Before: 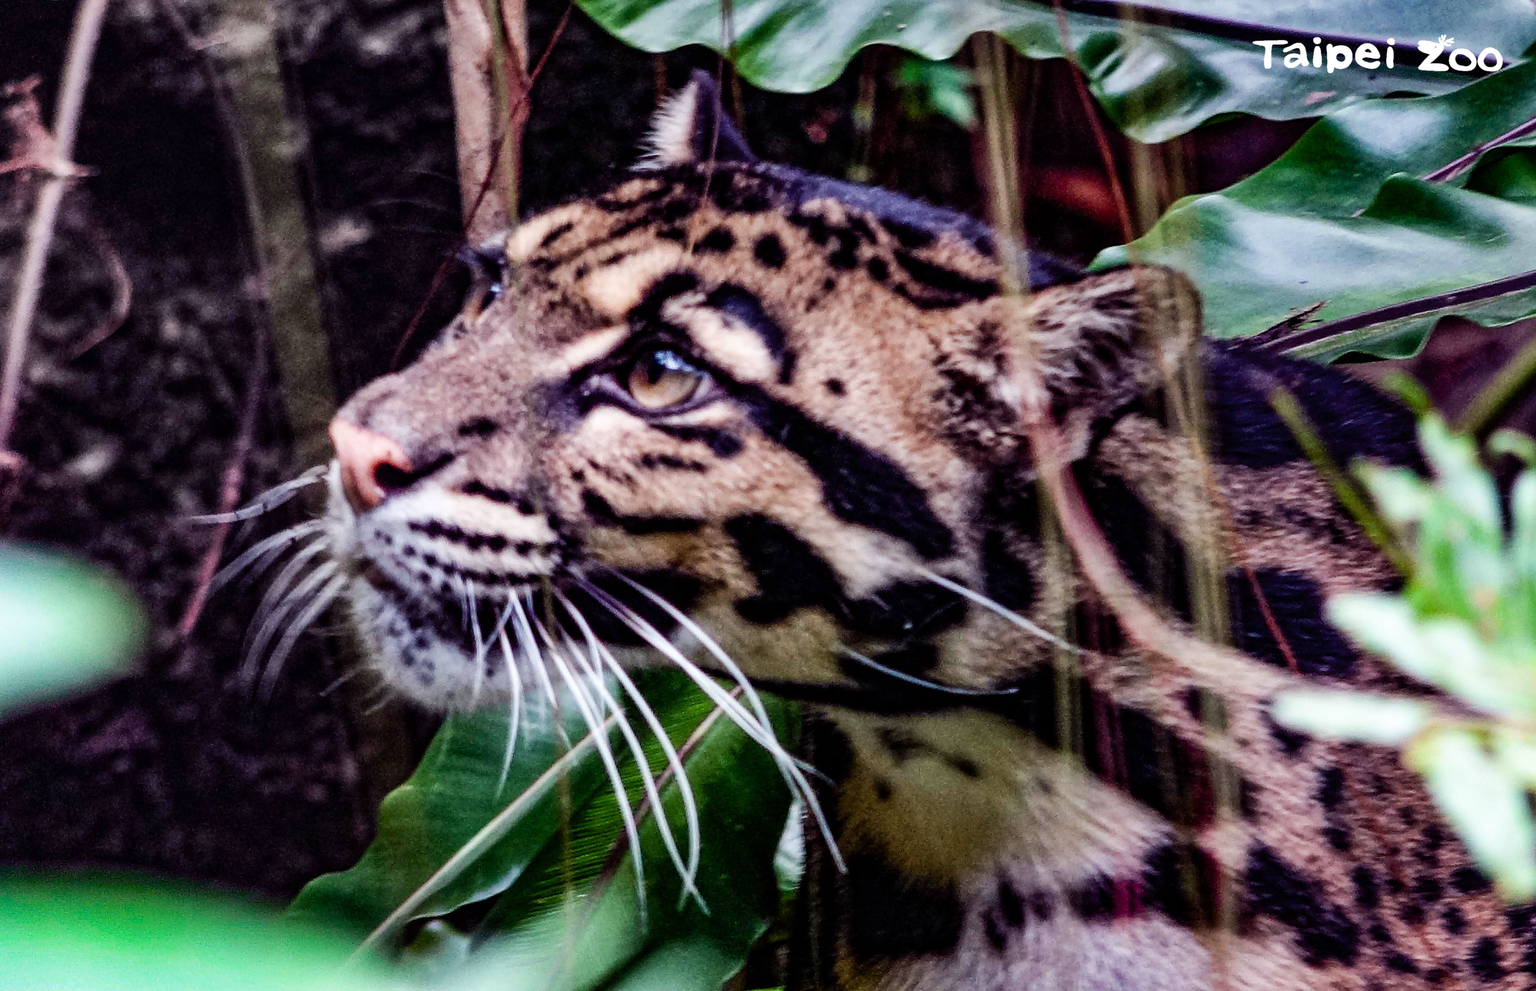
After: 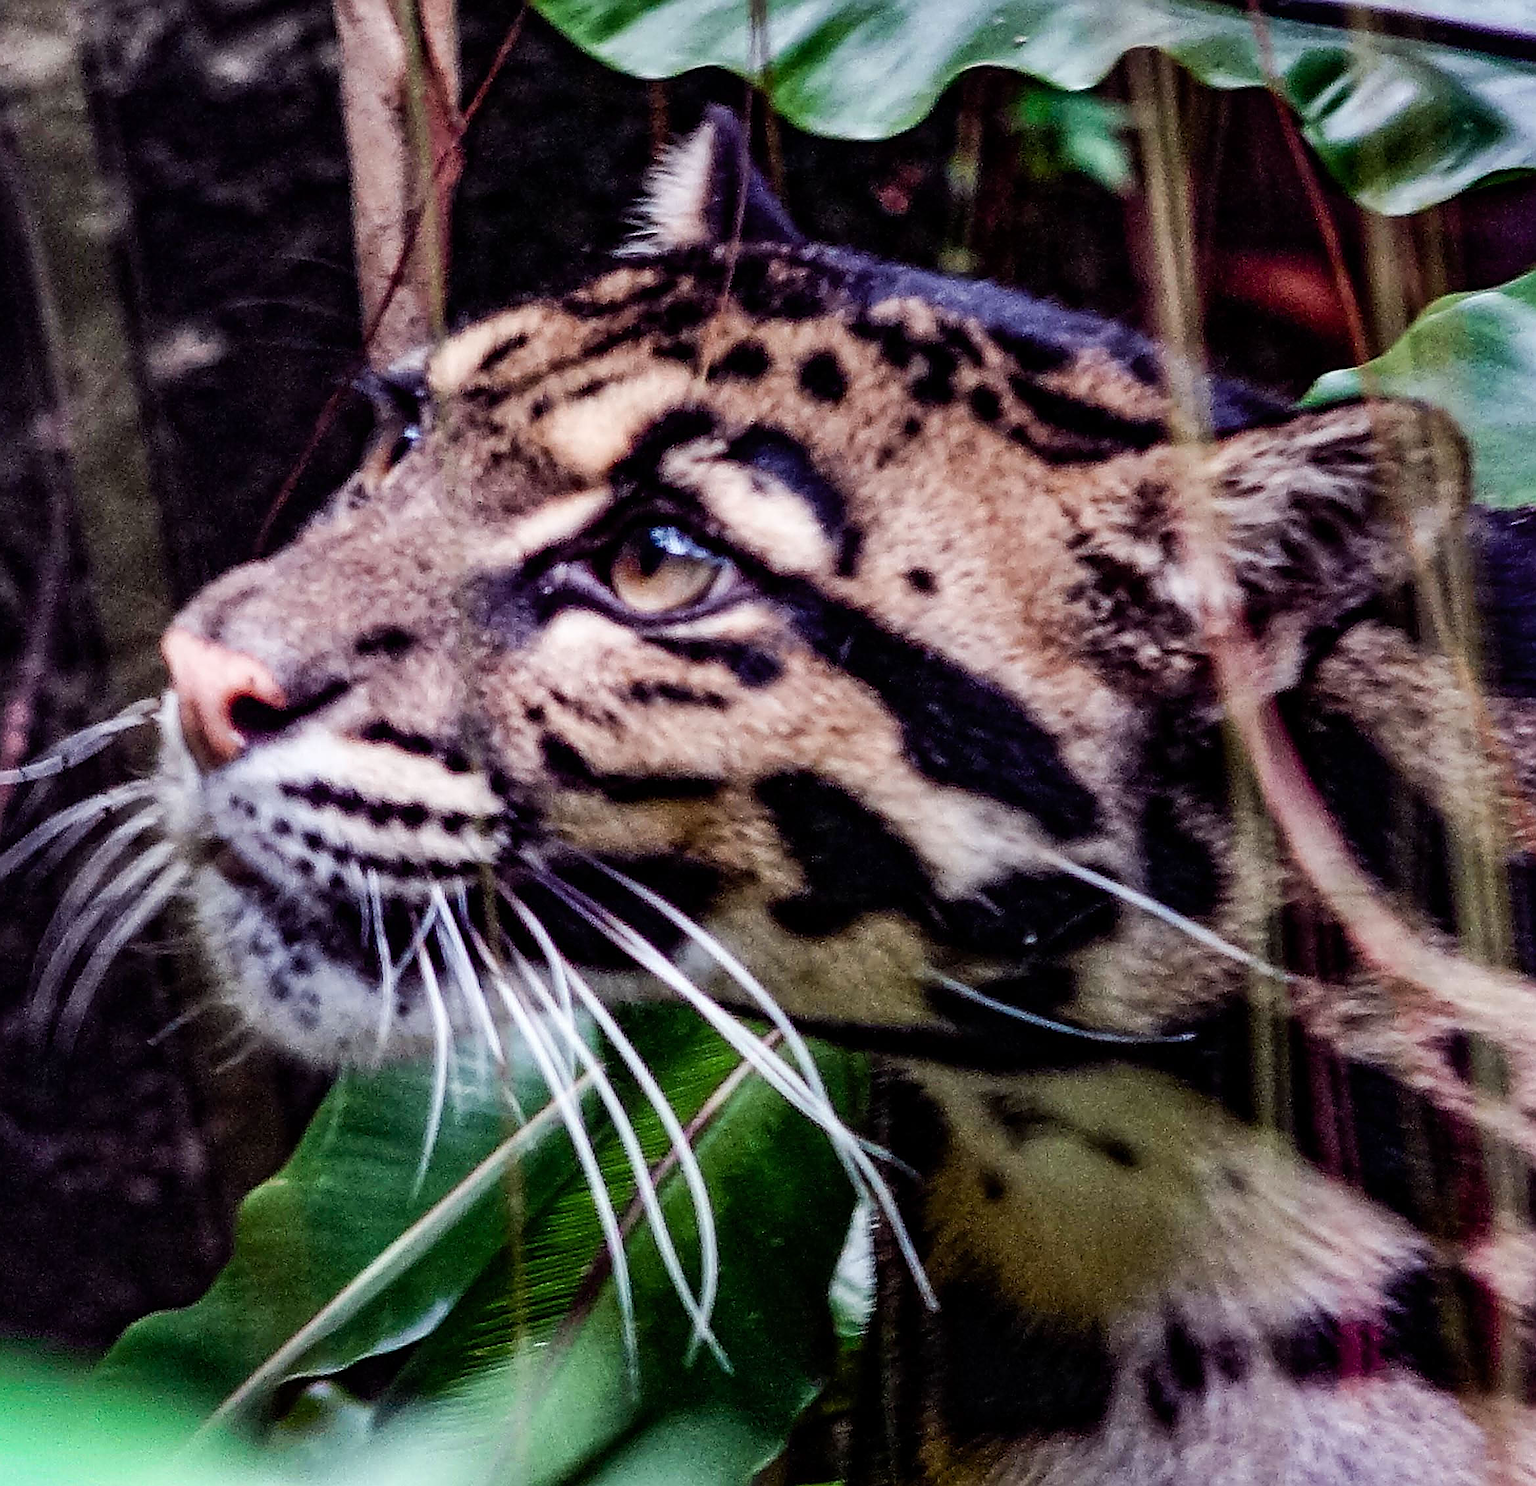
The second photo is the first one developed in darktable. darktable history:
sharpen: amount 0.75
crop and rotate: left 14.436%, right 18.898%
